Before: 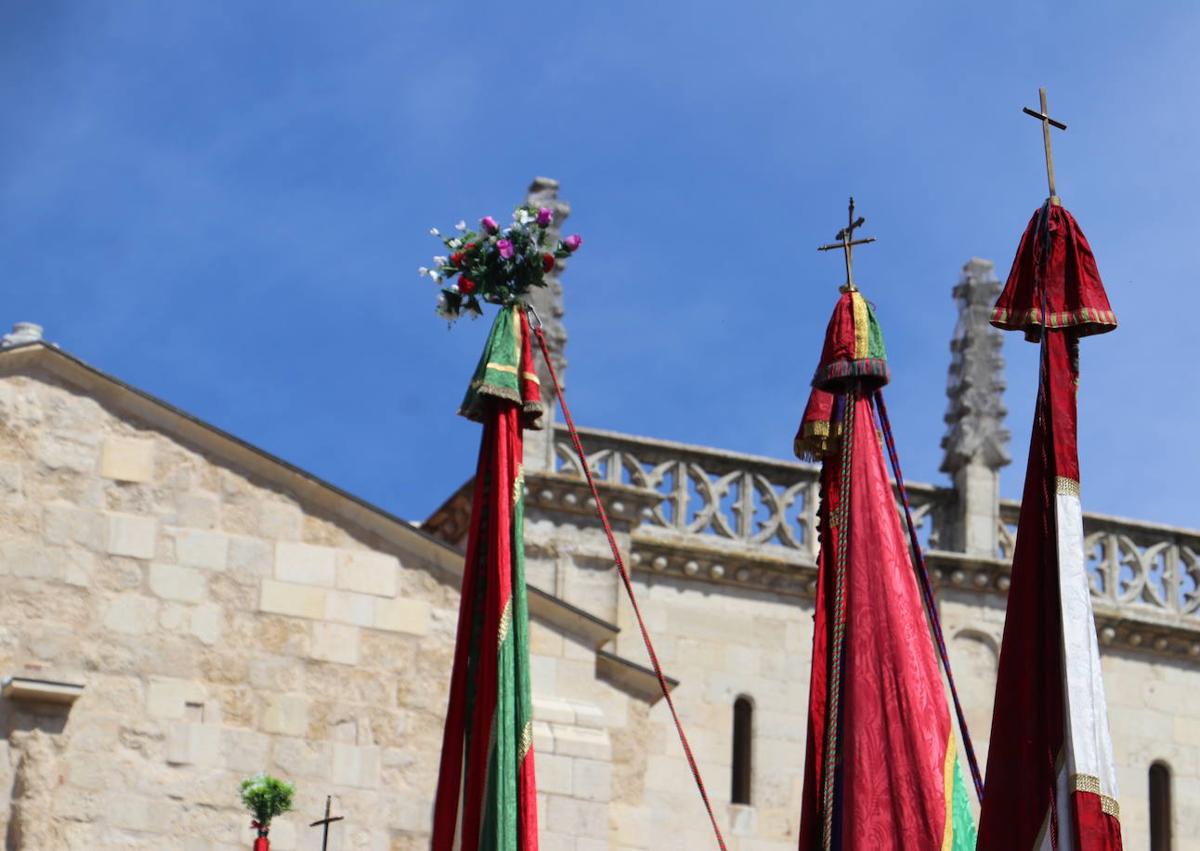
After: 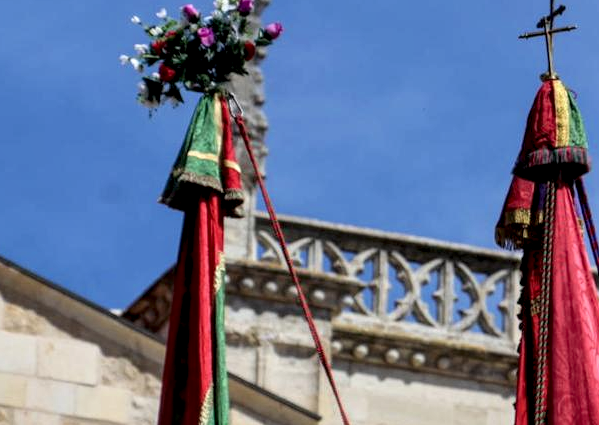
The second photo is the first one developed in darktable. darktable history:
crop: left 25%, top 25%, right 25%, bottom 25%
filmic rgb: black relative exposure -11.35 EV, white relative exposure 3.22 EV, hardness 6.76, color science v6 (2022)
shadows and highlights: soften with gaussian
local contrast: detail 154%
